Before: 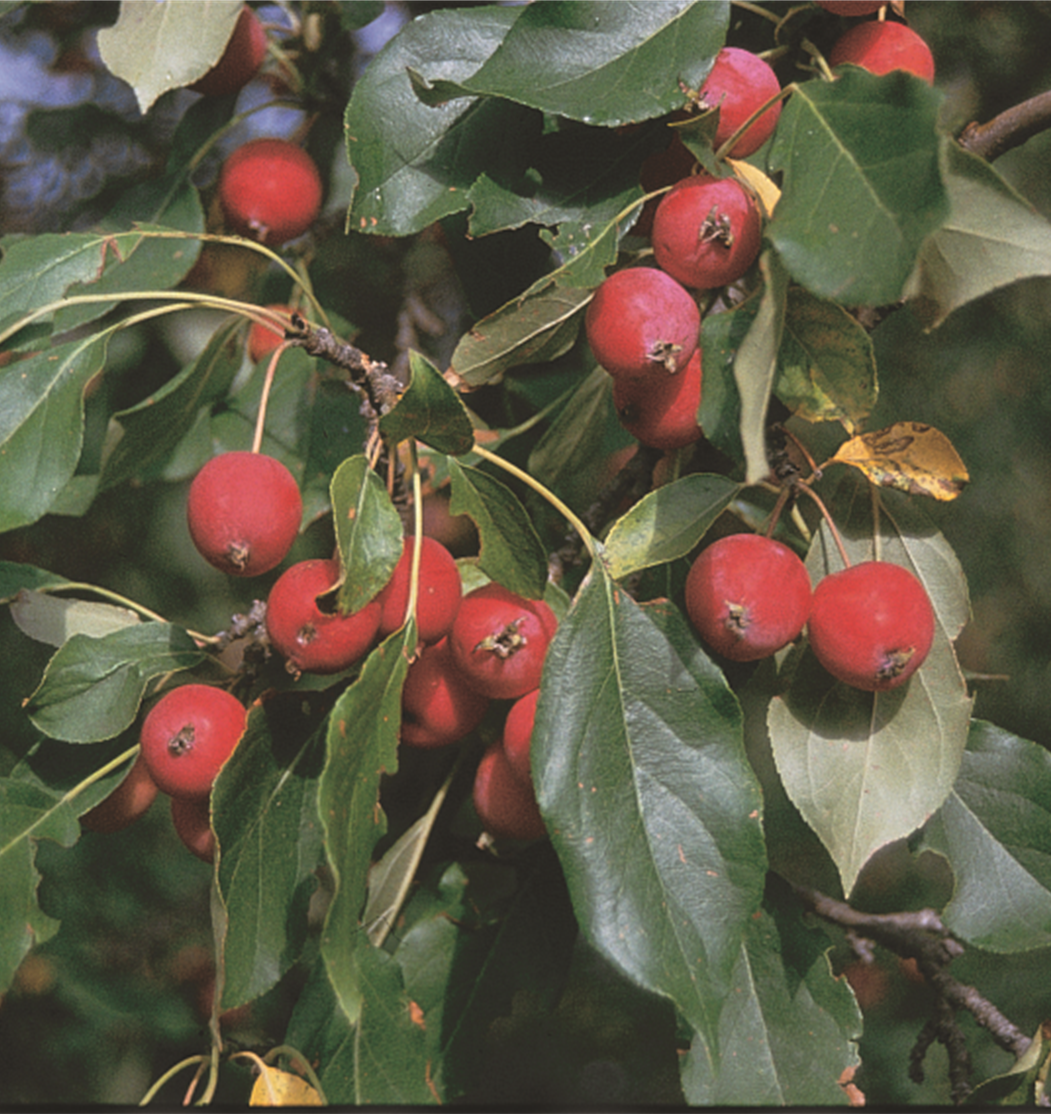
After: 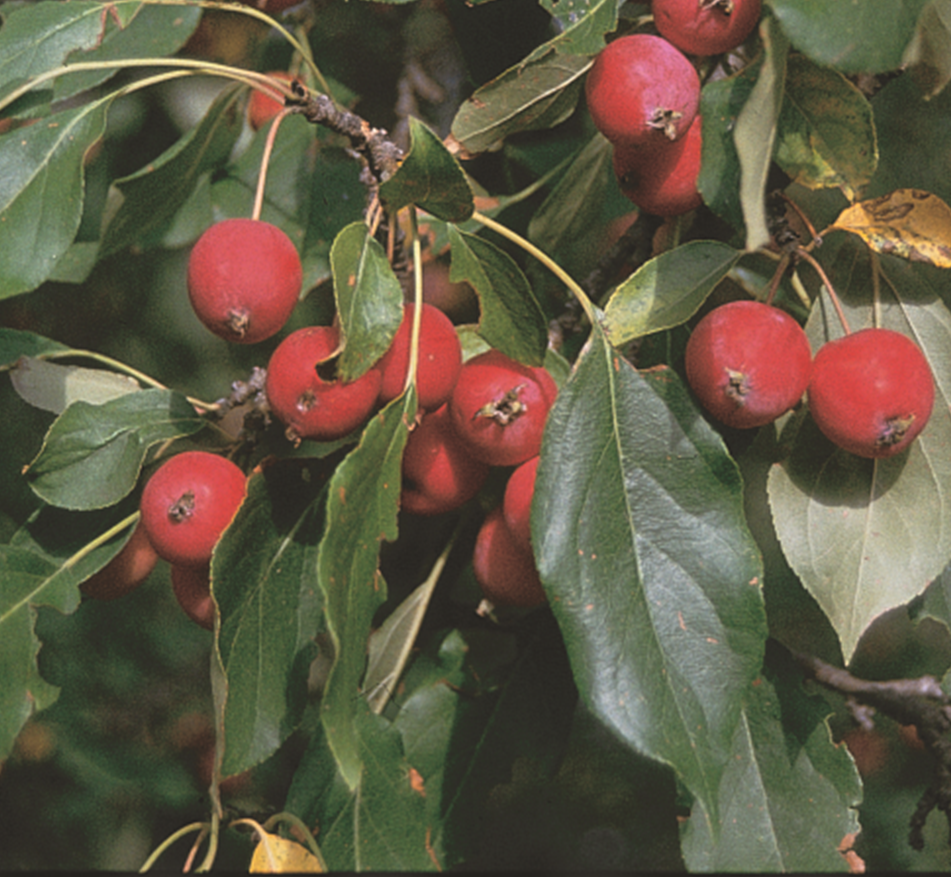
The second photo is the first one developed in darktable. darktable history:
crop: top 20.916%, right 9.437%, bottom 0.316%
